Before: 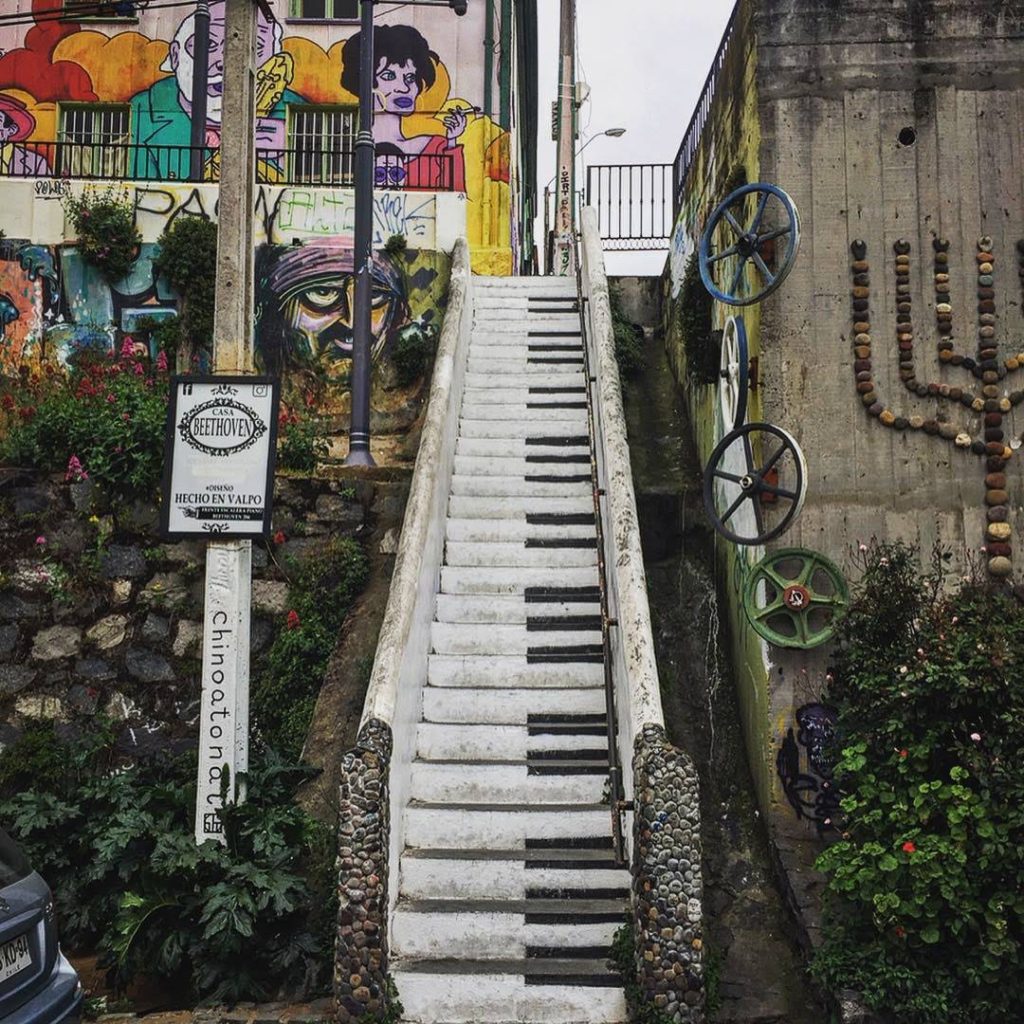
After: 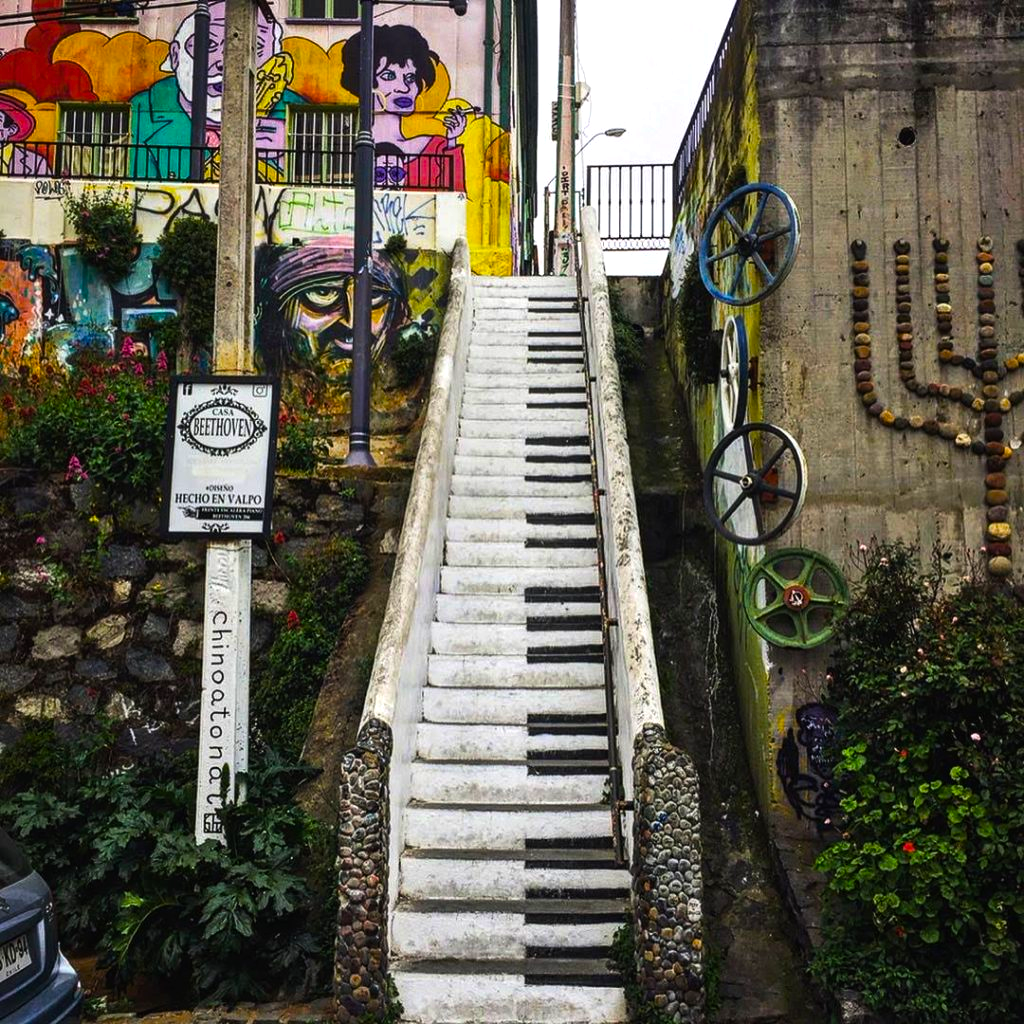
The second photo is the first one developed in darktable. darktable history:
color balance rgb: linear chroma grading › global chroma 9.026%, perceptual saturation grading › global saturation 30.262%, global vibrance 25.06%, contrast 19.475%
